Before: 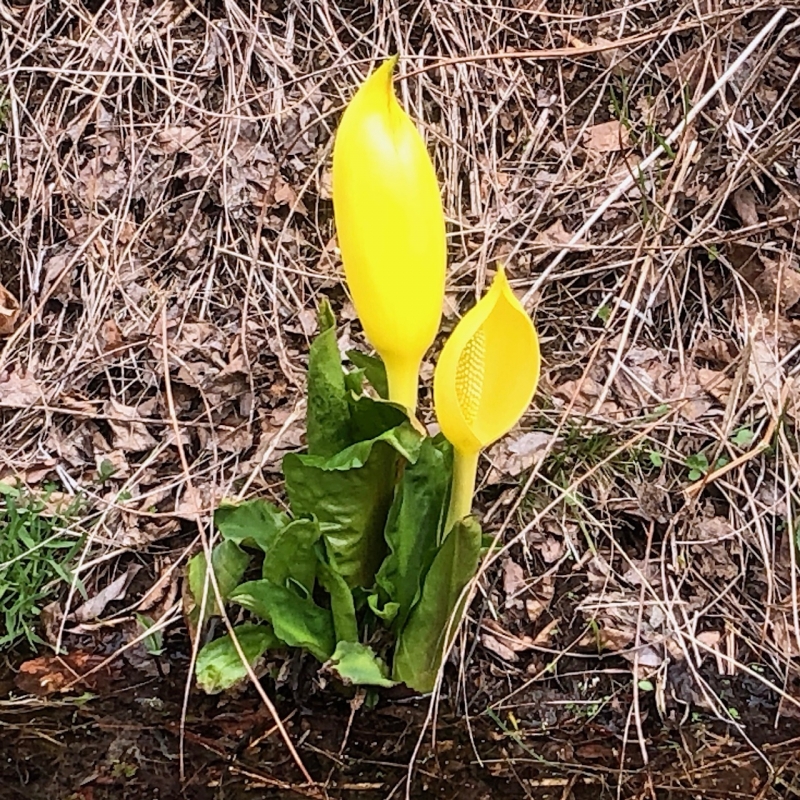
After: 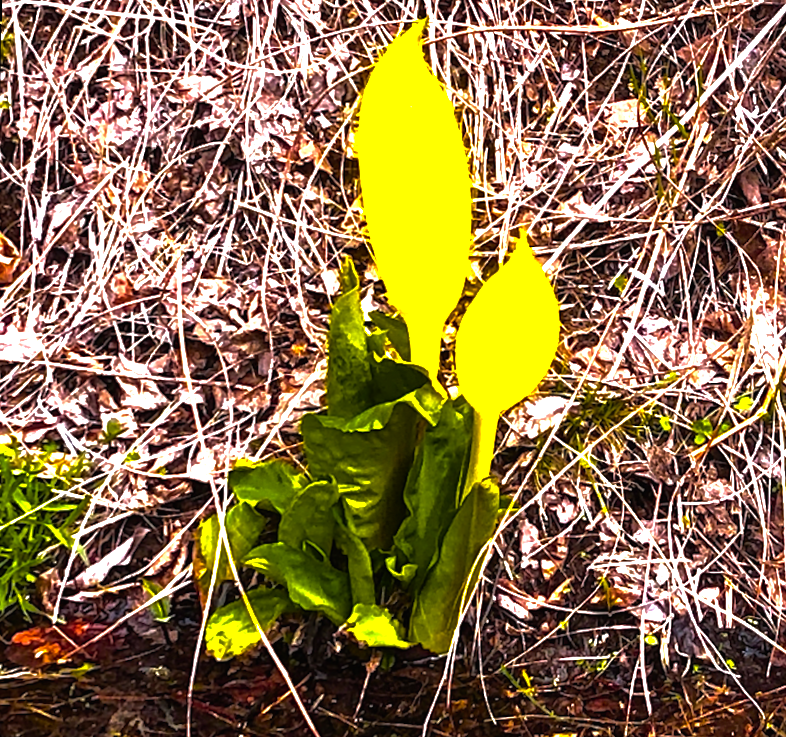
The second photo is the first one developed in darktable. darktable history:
base curve: curves: ch0 [(0, 0) (0.826, 0.587) (1, 1)]
contrast brightness saturation: contrast -0.02, brightness -0.01, saturation 0.03
crop and rotate: angle -0.5°
color balance rgb: linear chroma grading › highlights 100%, linear chroma grading › global chroma 23.41%, perceptual saturation grading › global saturation 35.38%, hue shift -10.68°, perceptual brilliance grading › highlights 47.25%, perceptual brilliance grading › mid-tones 22.2%, perceptual brilliance grading › shadows -5.93%
rotate and perspective: rotation 0.679°, lens shift (horizontal) 0.136, crop left 0.009, crop right 0.991, crop top 0.078, crop bottom 0.95
